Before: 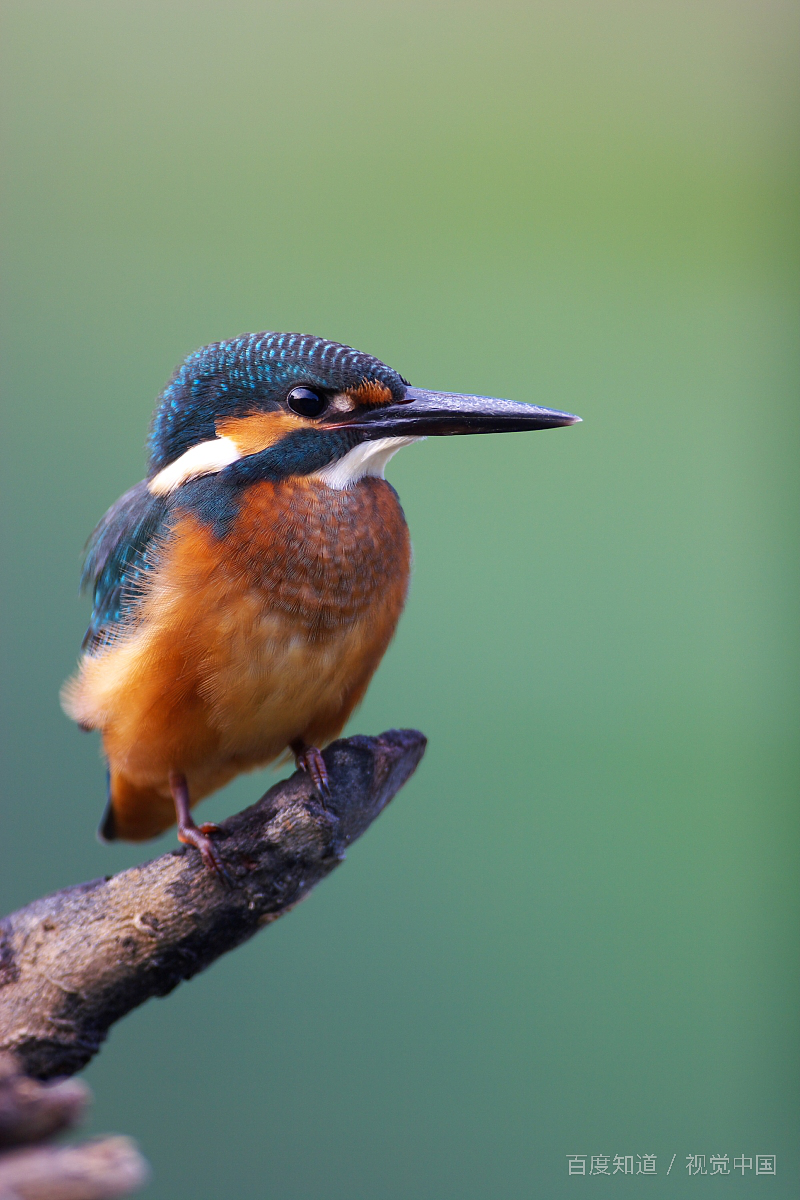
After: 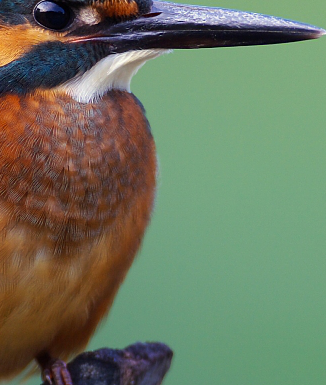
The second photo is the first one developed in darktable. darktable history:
color correction: highlights a* -4.3, highlights b* 7.13
crop: left 31.763%, top 32.294%, right 27.472%, bottom 35.543%
